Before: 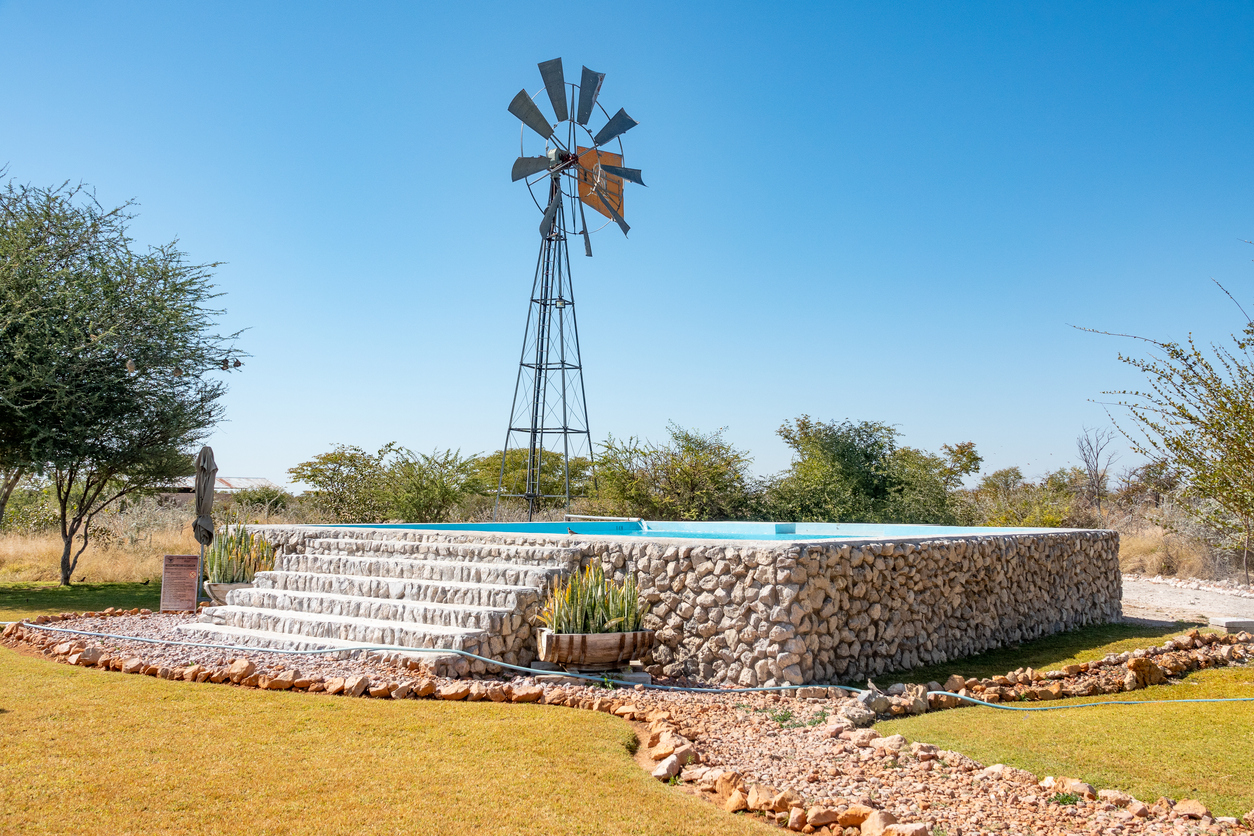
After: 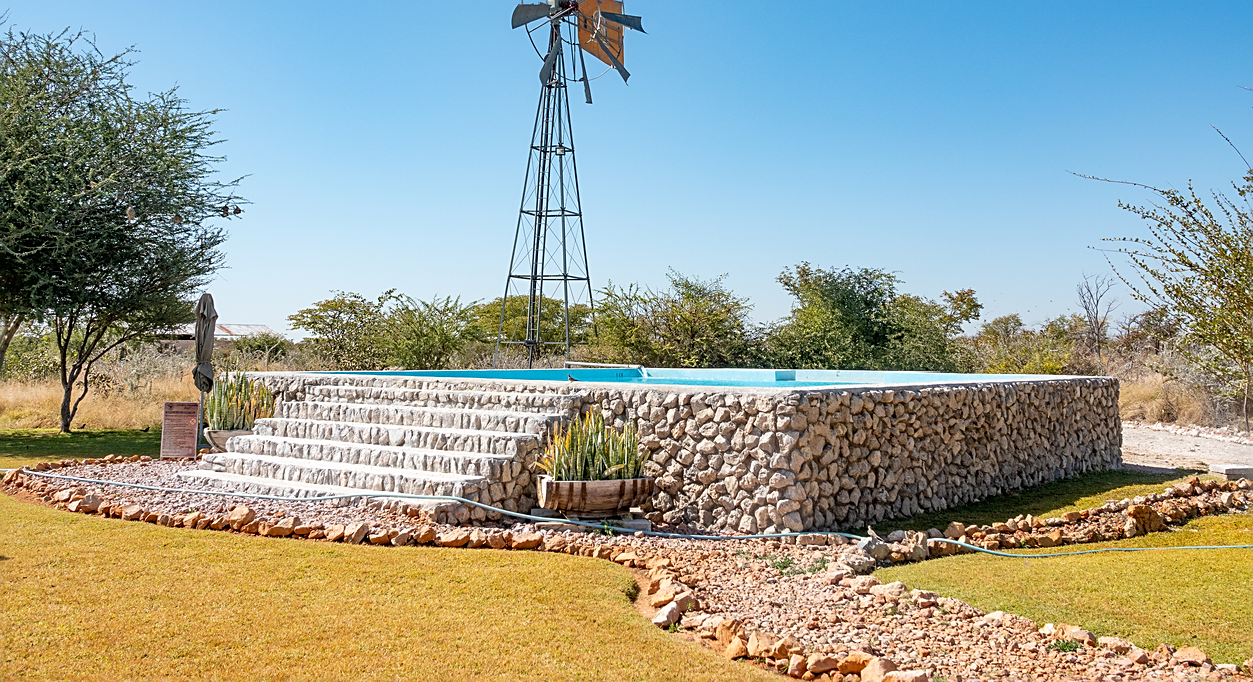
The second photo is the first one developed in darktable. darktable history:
tone equalizer: -7 EV 0.118 EV, edges refinement/feathering 500, mask exposure compensation -1.57 EV, preserve details no
crop and rotate: top 18.353%
sharpen: on, module defaults
